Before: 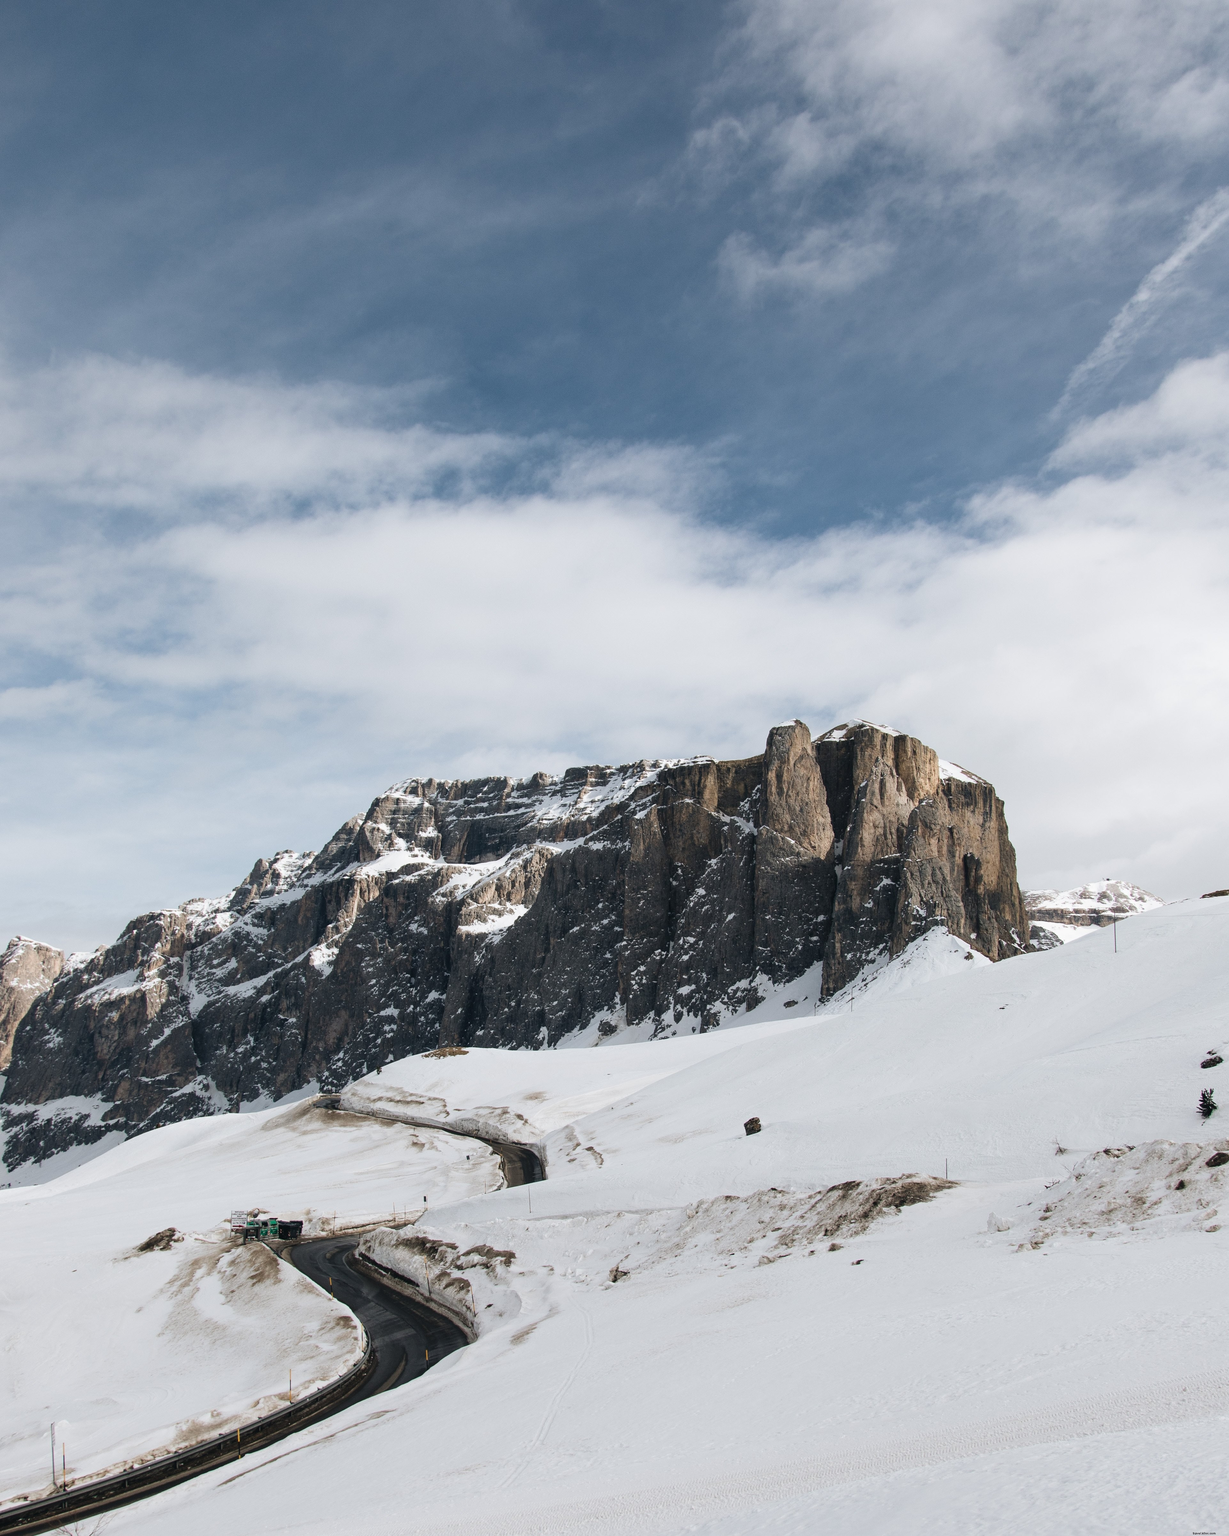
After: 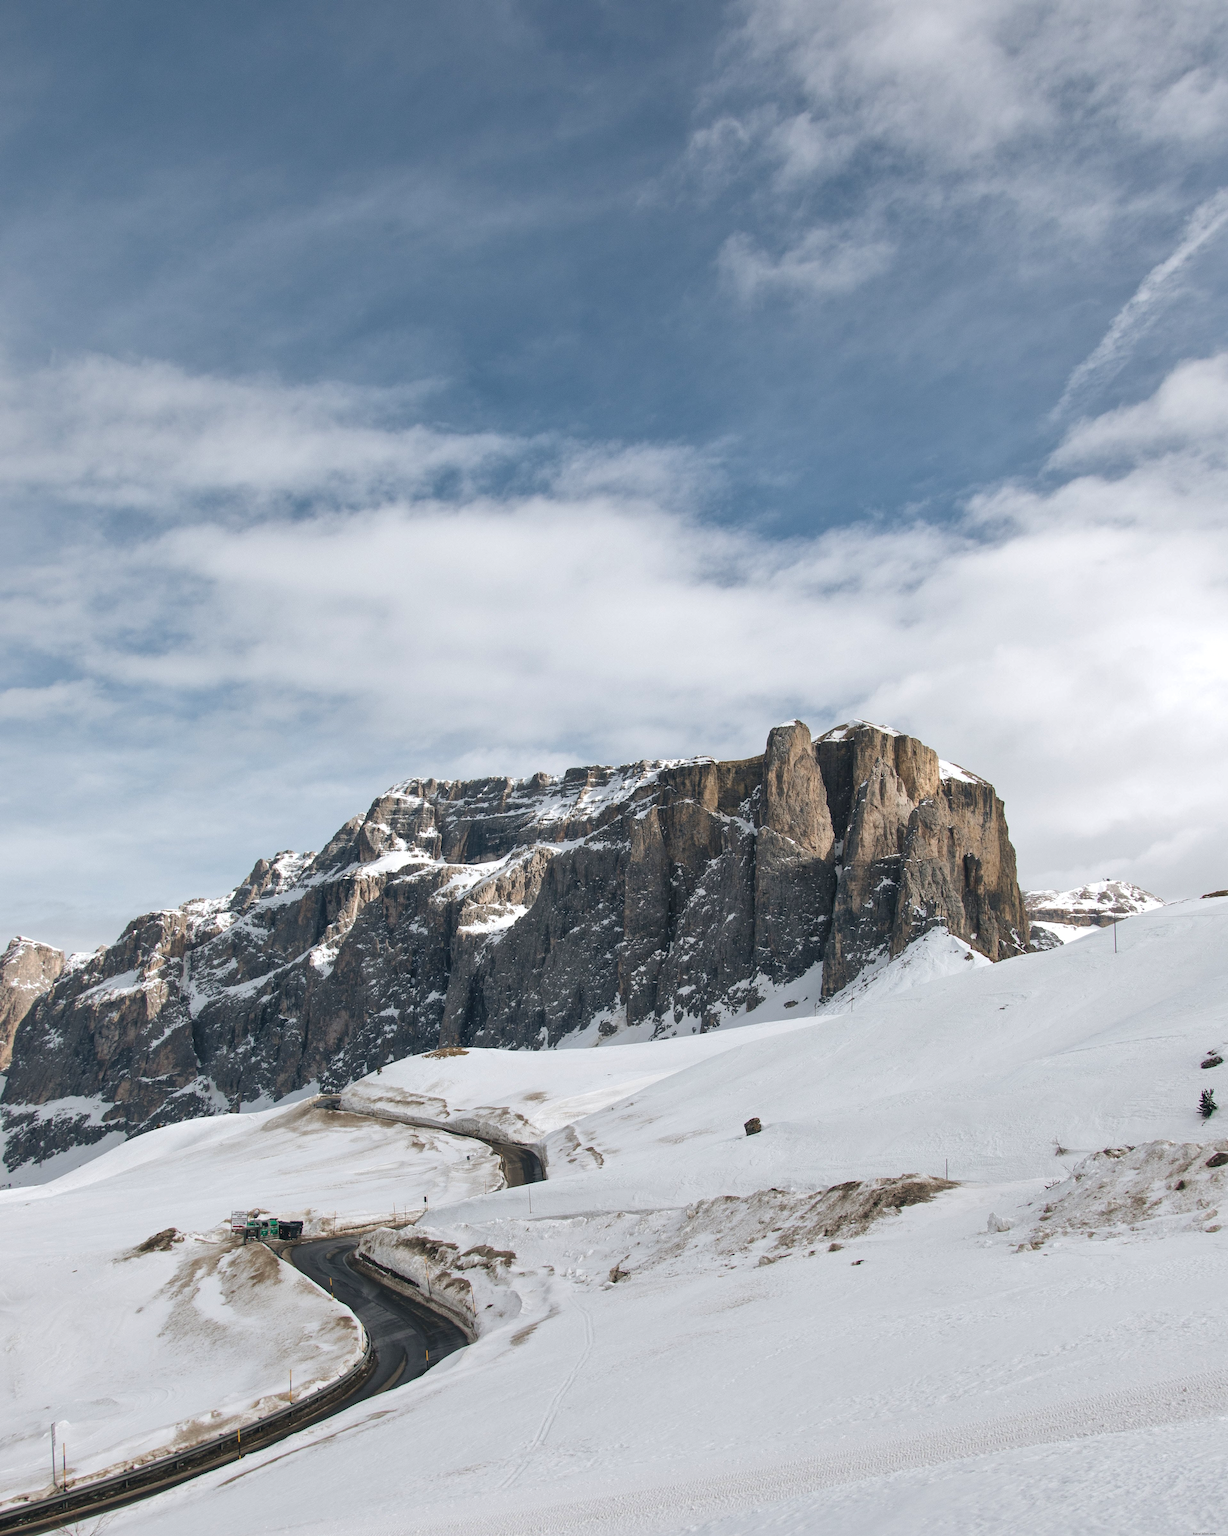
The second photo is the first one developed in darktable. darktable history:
shadows and highlights: on, module defaults
exposure: exposure 0.201 EV, compensate highlight preservation false
